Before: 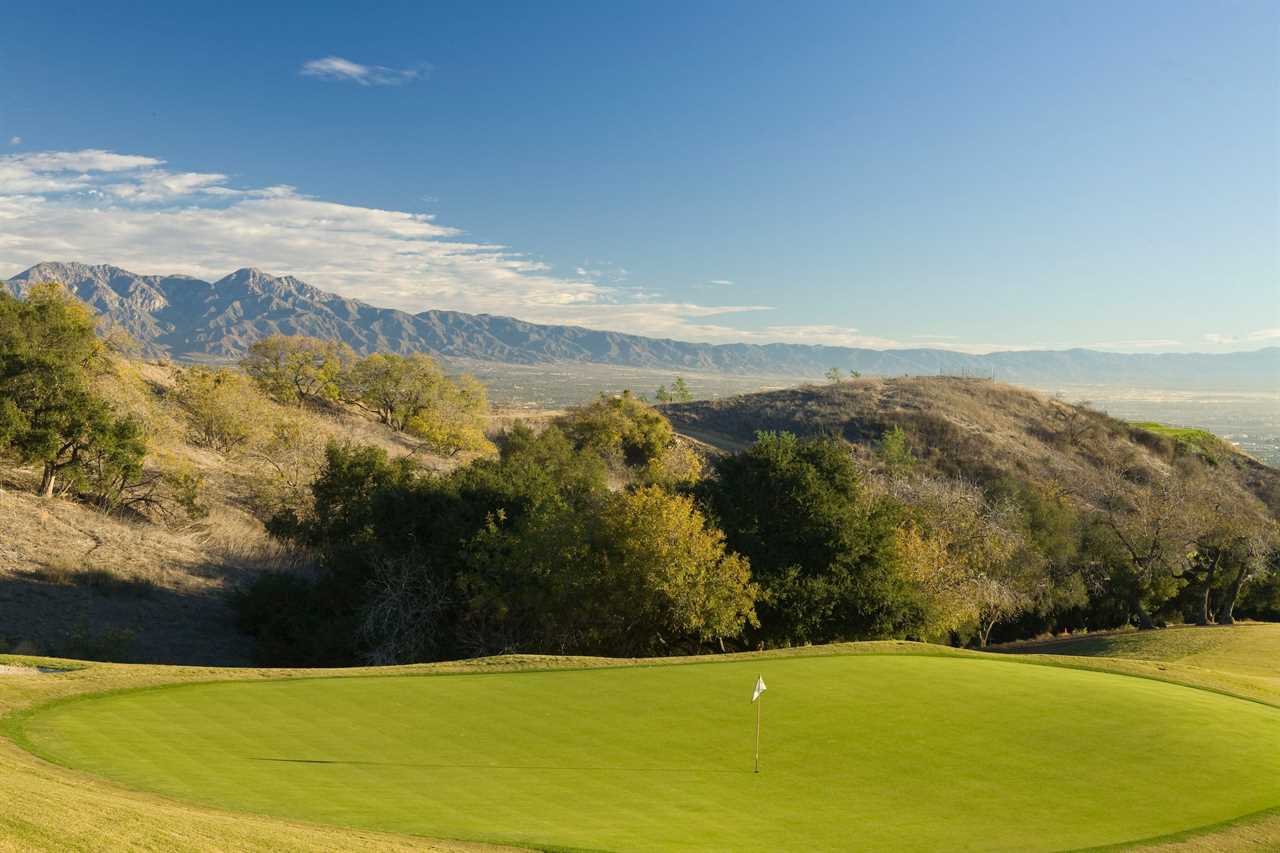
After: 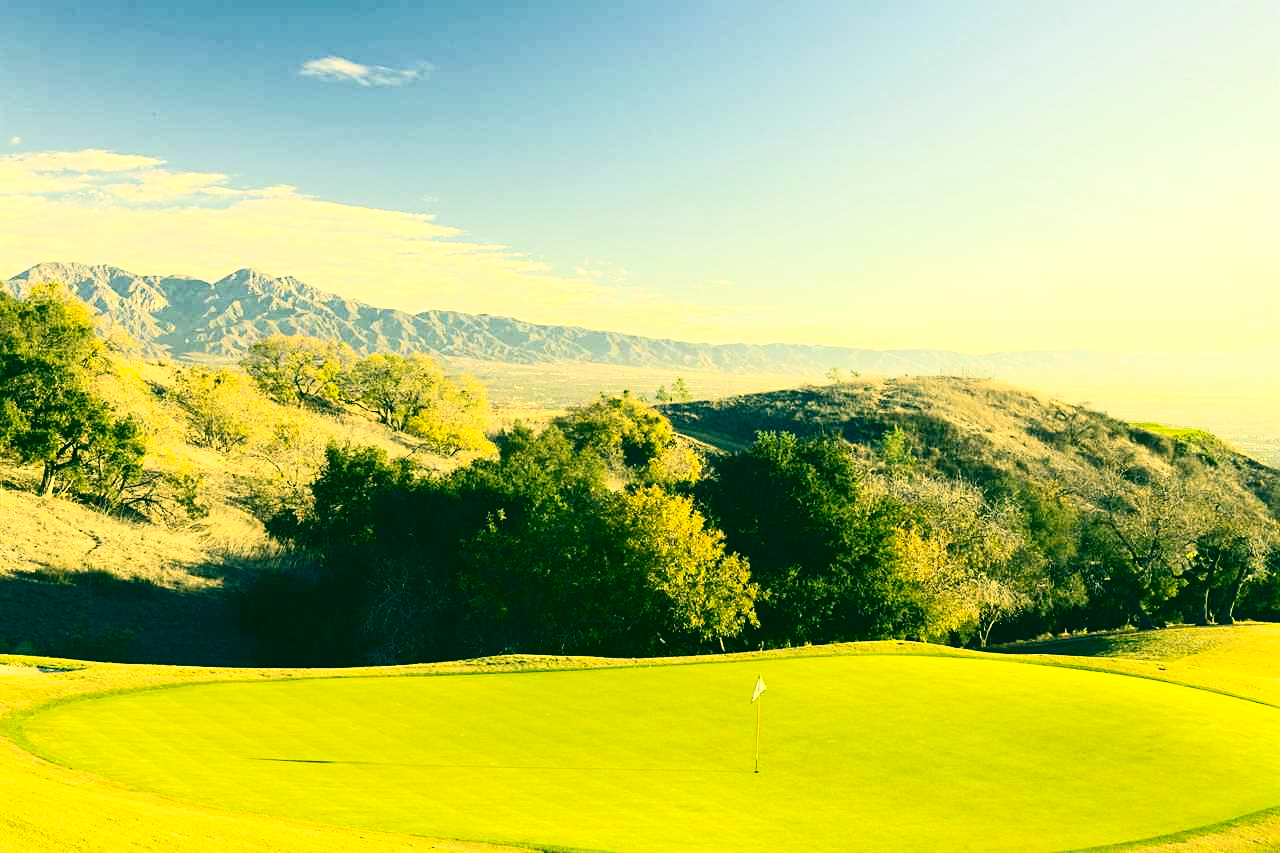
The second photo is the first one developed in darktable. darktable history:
sharpen: amount 0.2
color correction: highlights a* 2.1, highlights b* 34.22, shadows a* -36.29, shadows b* -5.86
exposure: exposure 0.642 EV, compensate highlight preservation false
contrast brightness saturation: contrast 0.388, brightness 0.108
contrast equalizer: y [[0.5 ×4, 0.524, 0.59], [0.5 ×6], [0.5 ×6], [0, 0, 0, 0.01, 0.045, 0.012], [0, 0, 0, 0.044, 0.195, 0.131]], mix -0.216
